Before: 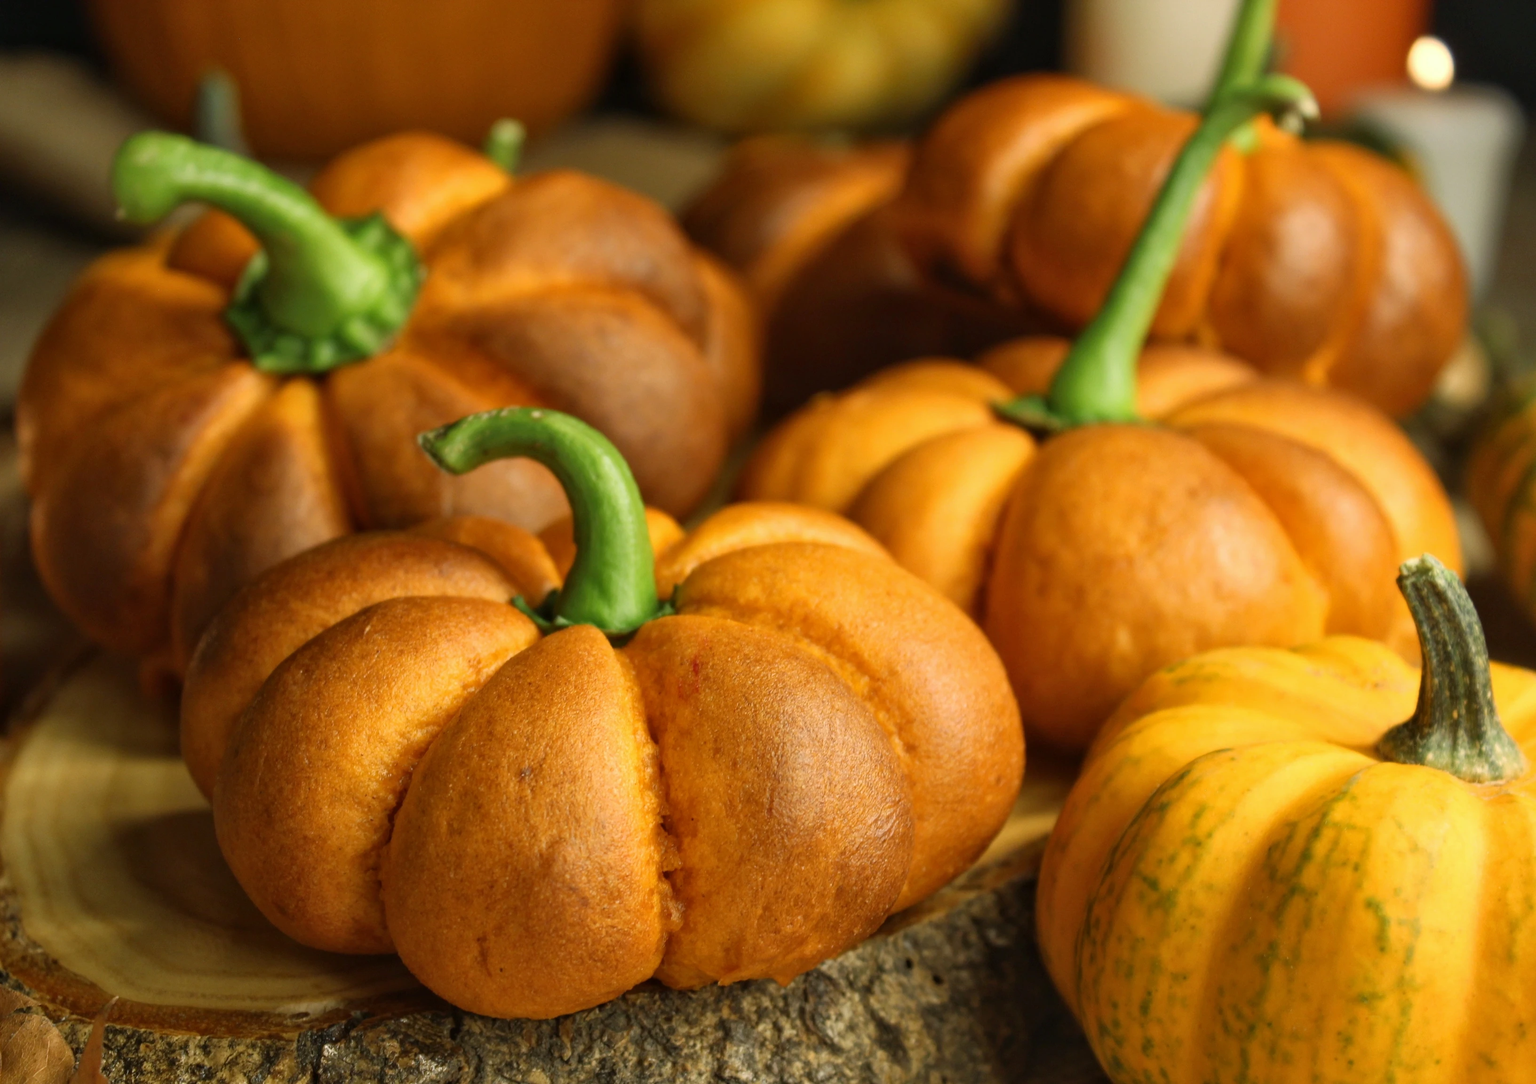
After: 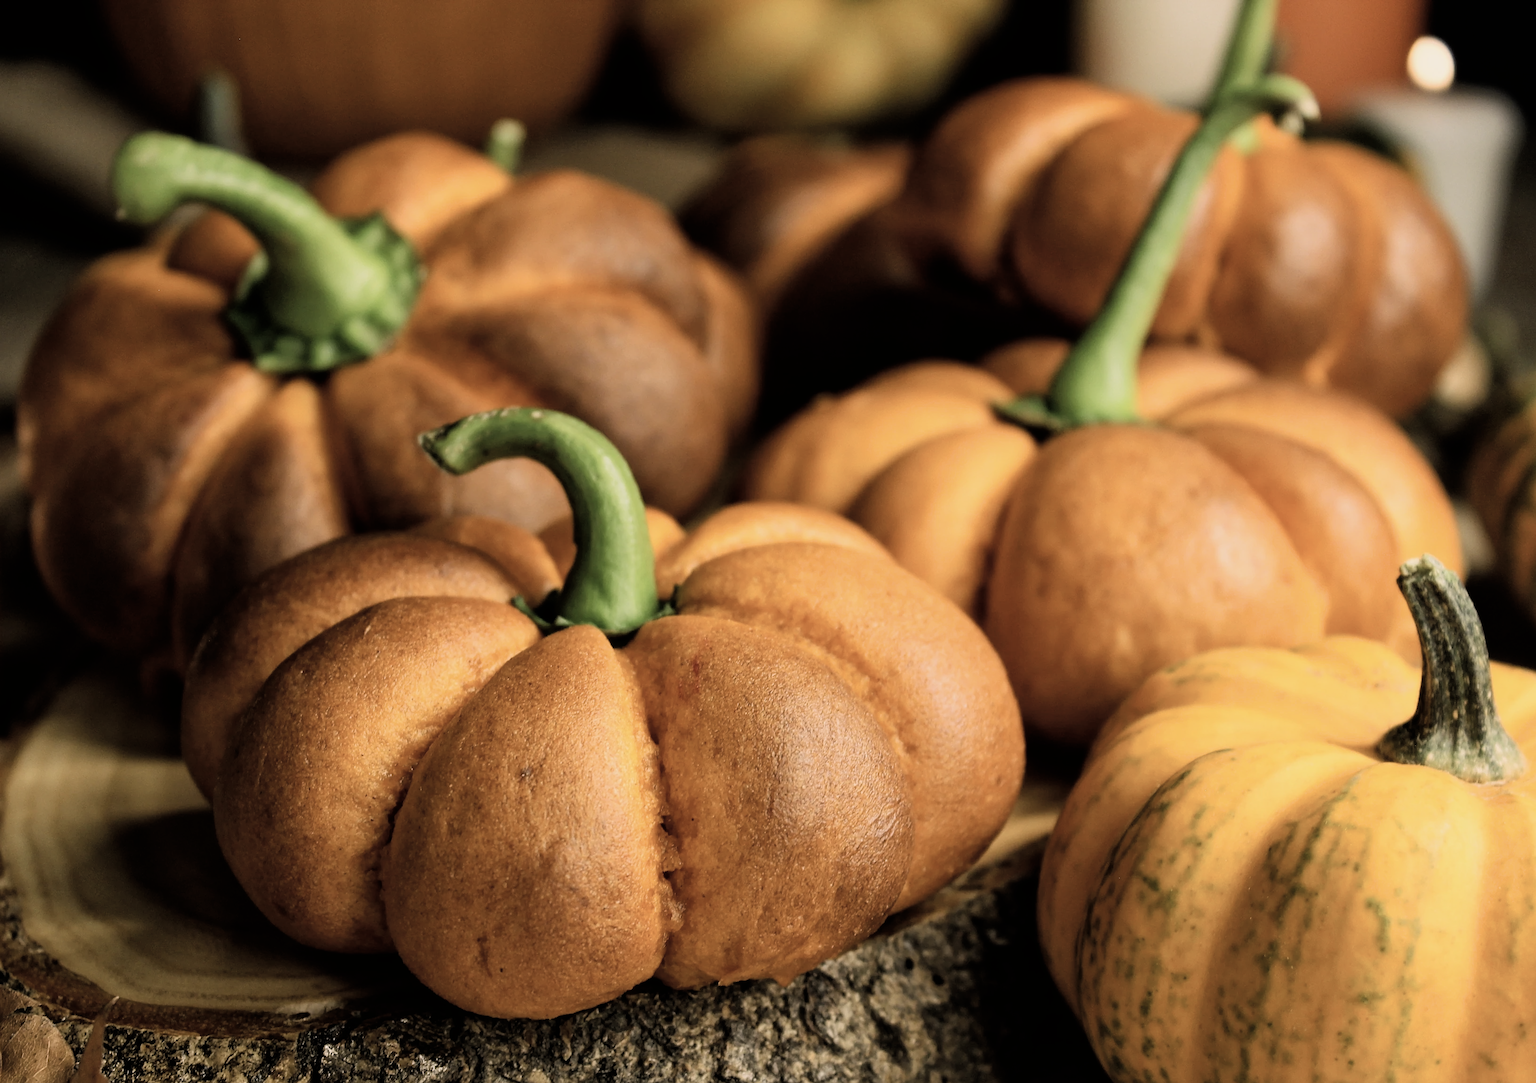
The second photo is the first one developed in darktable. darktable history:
color correction: highlights a* 5.55, highlights b* 5.23, saturation 0.651
sharpen: on, module defaults
tone equalizer: mask exposure compensation -0.515 EV
filmic rgb: black relative exposure -5.11 EV, white relative exposure 3.55 EV, hardness 3.19, contrast 1.4, highlights saturation mix -49.59%
